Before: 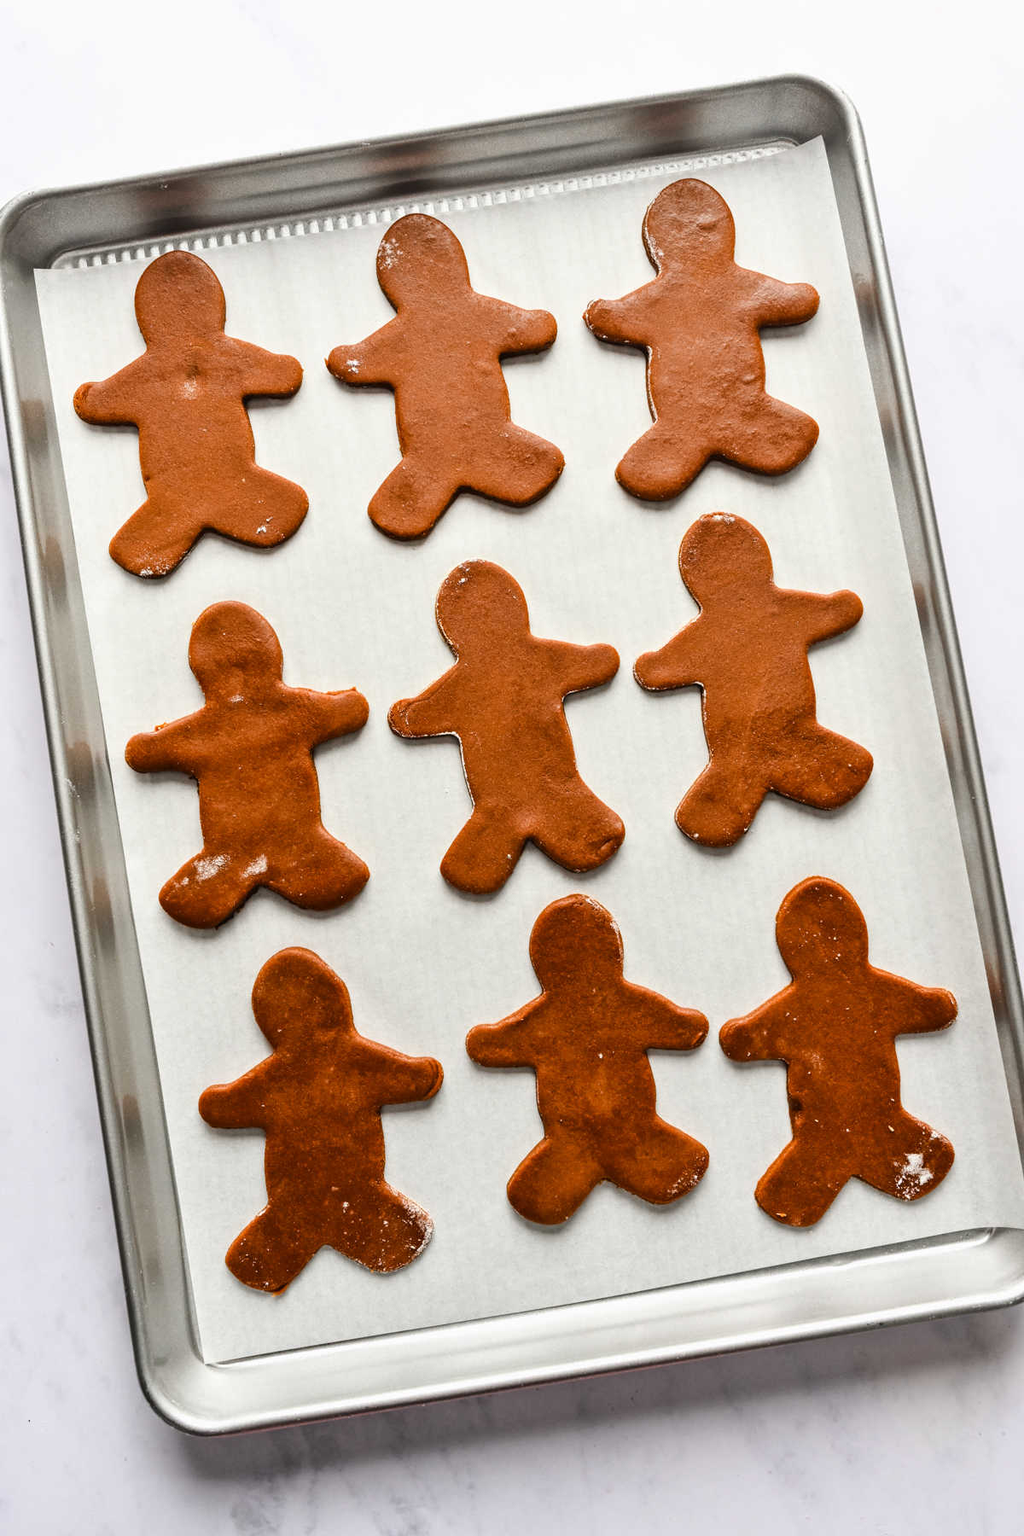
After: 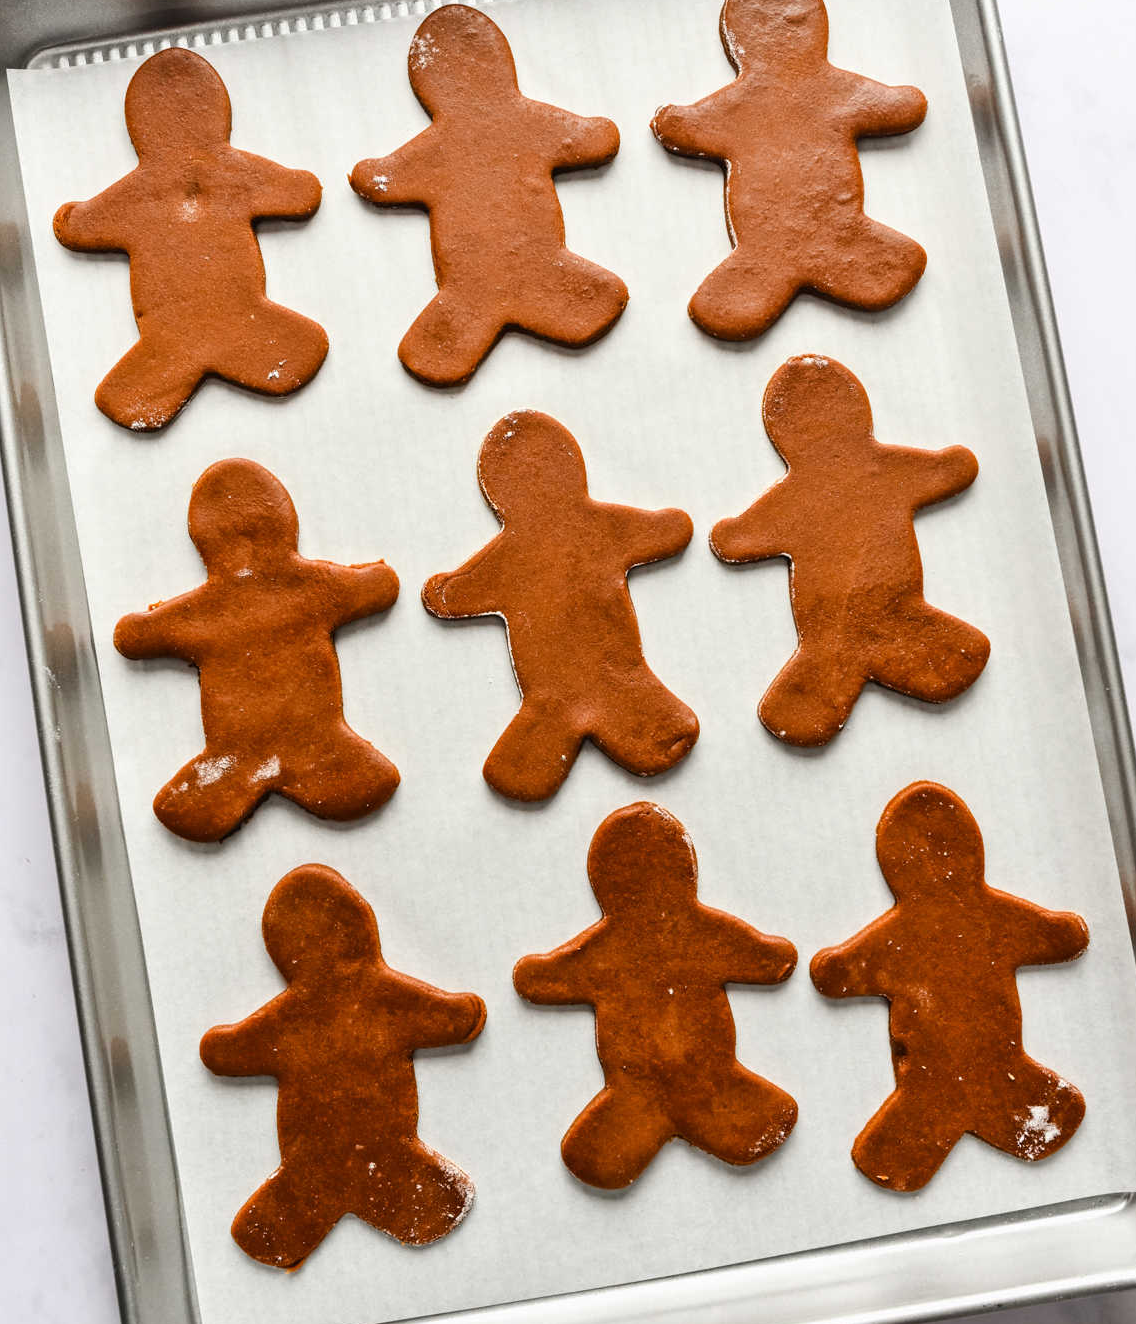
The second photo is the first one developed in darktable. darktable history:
crop and rotate: left 2.78%, top 13.671%, right 2.544%, bottom 12.734%
